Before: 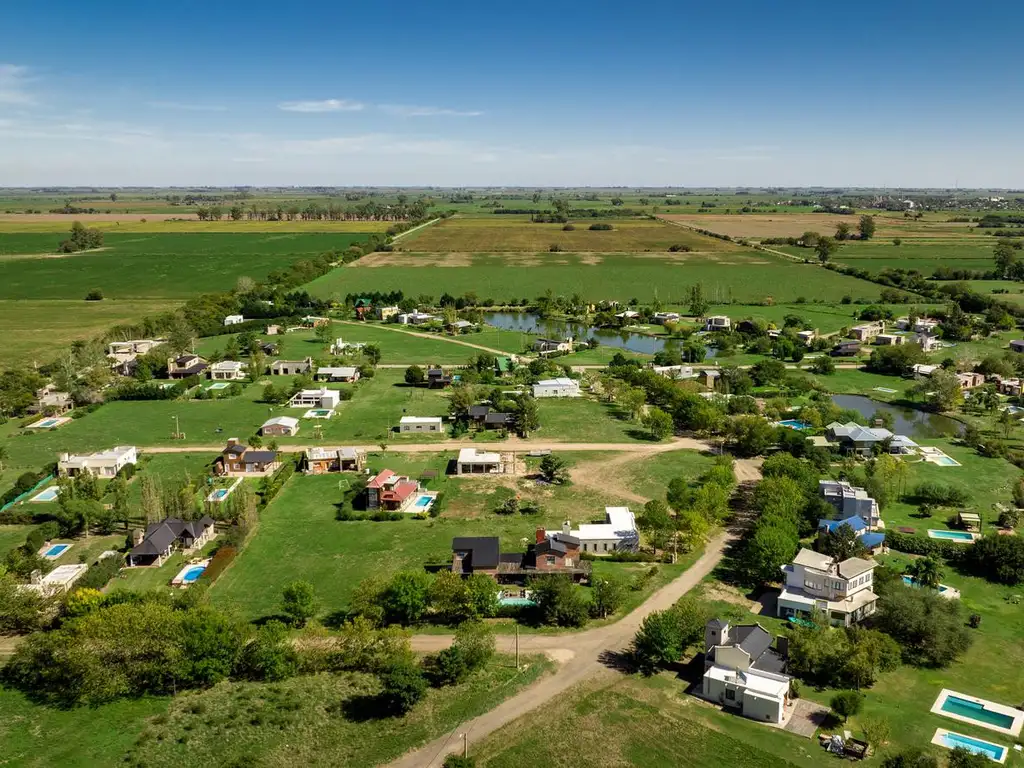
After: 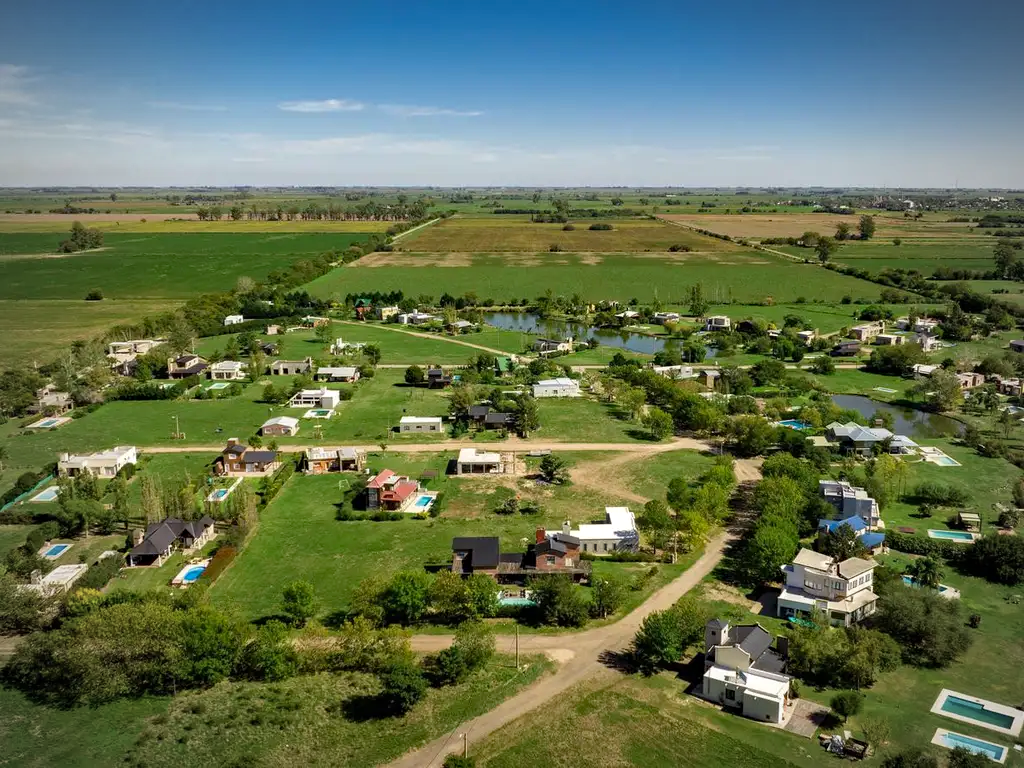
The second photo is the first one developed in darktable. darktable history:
vignetting: fall-off start 74.29%, fall-off radius 66.34%
haze removal: compatibility mode true, adaptive false
